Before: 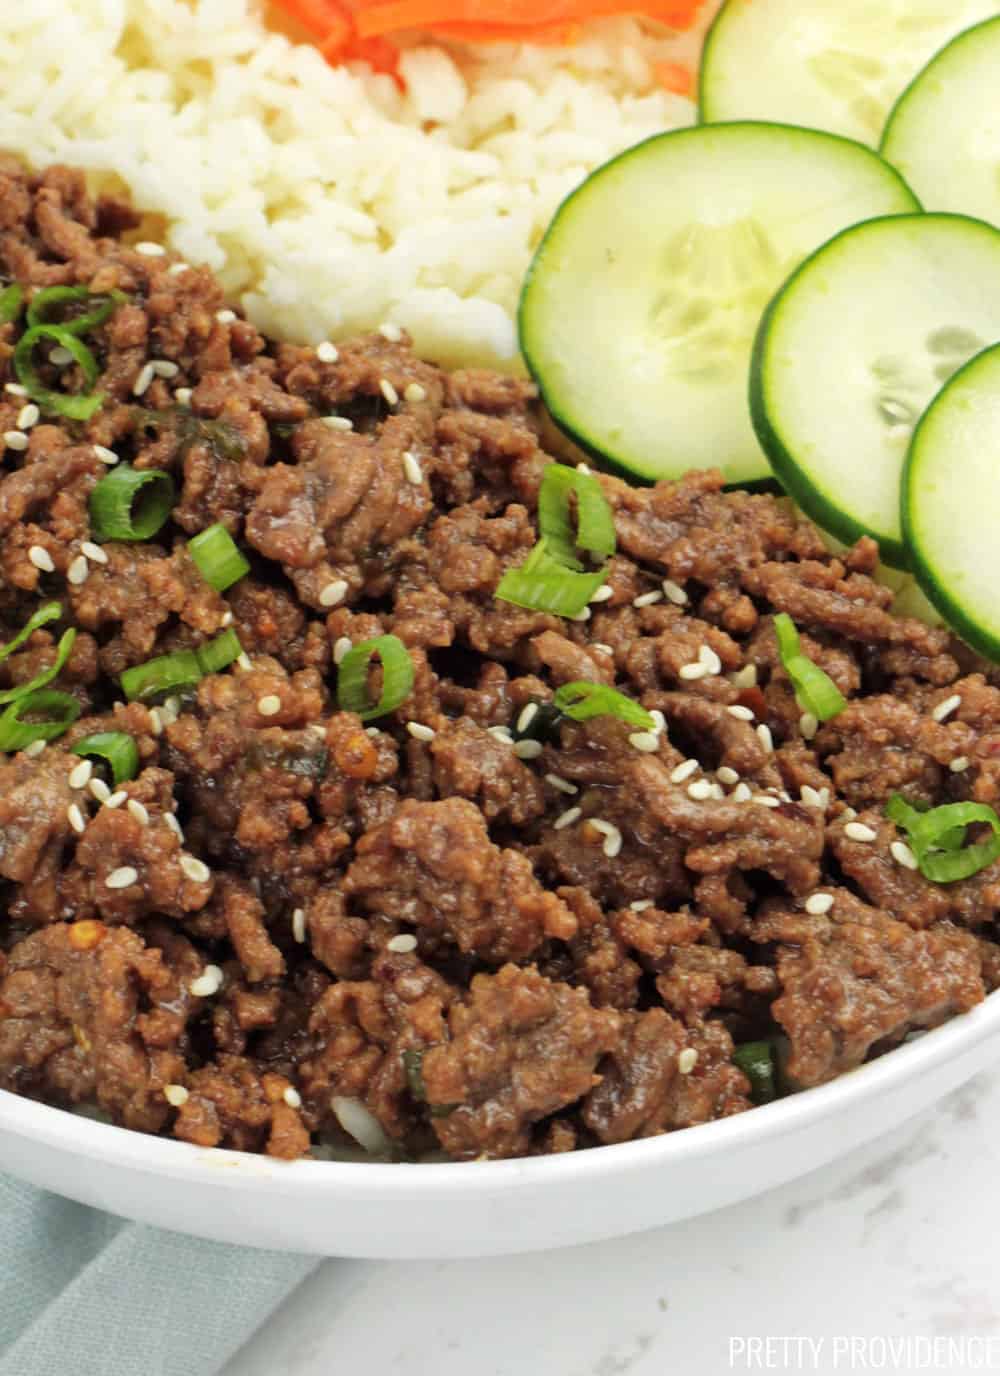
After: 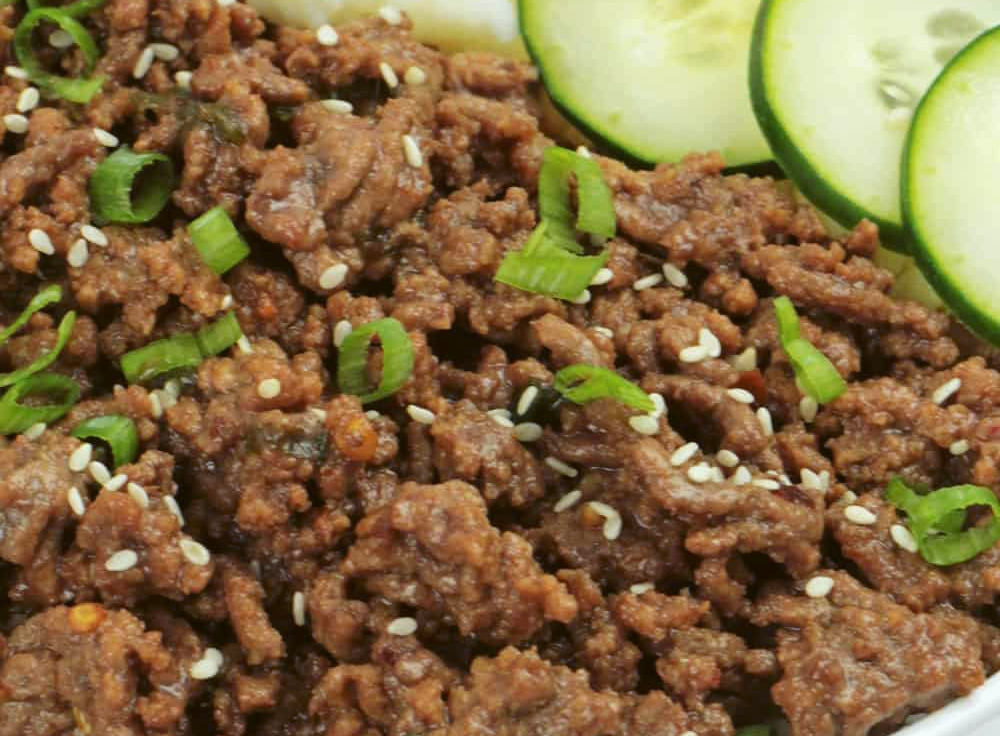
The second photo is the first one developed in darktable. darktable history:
color balance: lift [1.004, 1.002, 1.002, 0.998], gamma [1, 1.007, 1.002, 0.993], gain [1, 0.977, 1.013, 1.023], contrast -3.64%
crop and rotate: top 23.043%, bottom 23.437%
